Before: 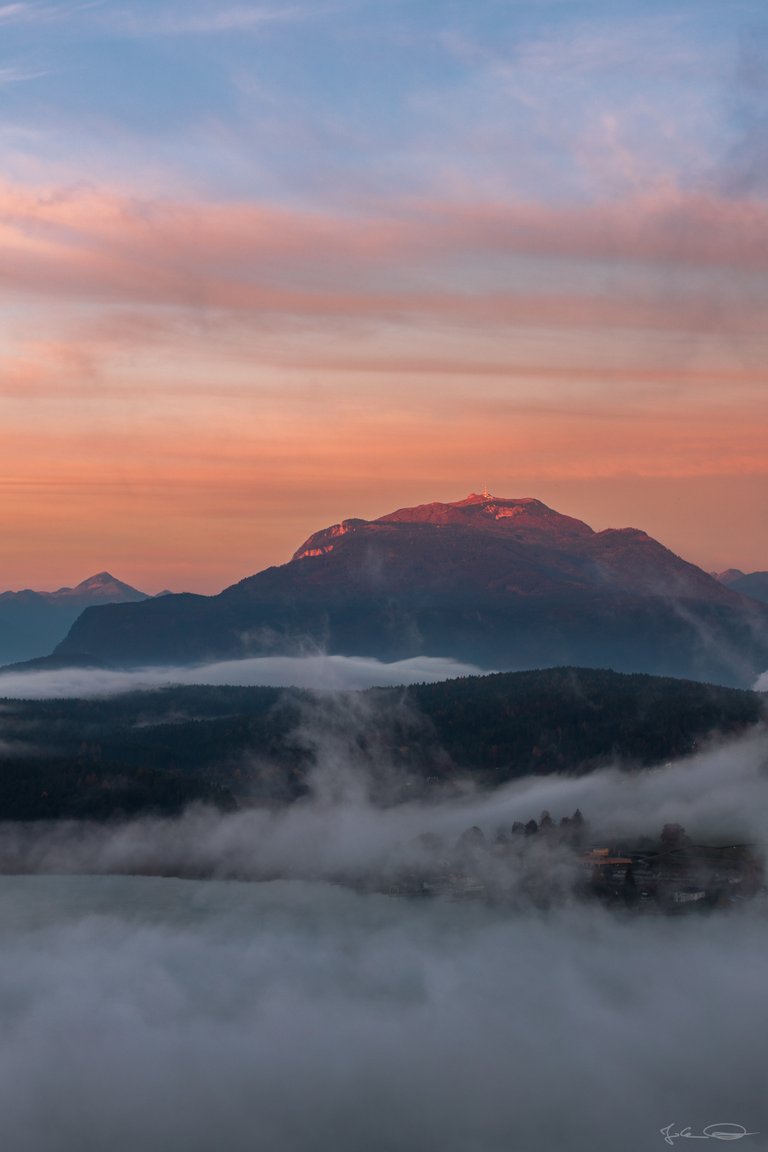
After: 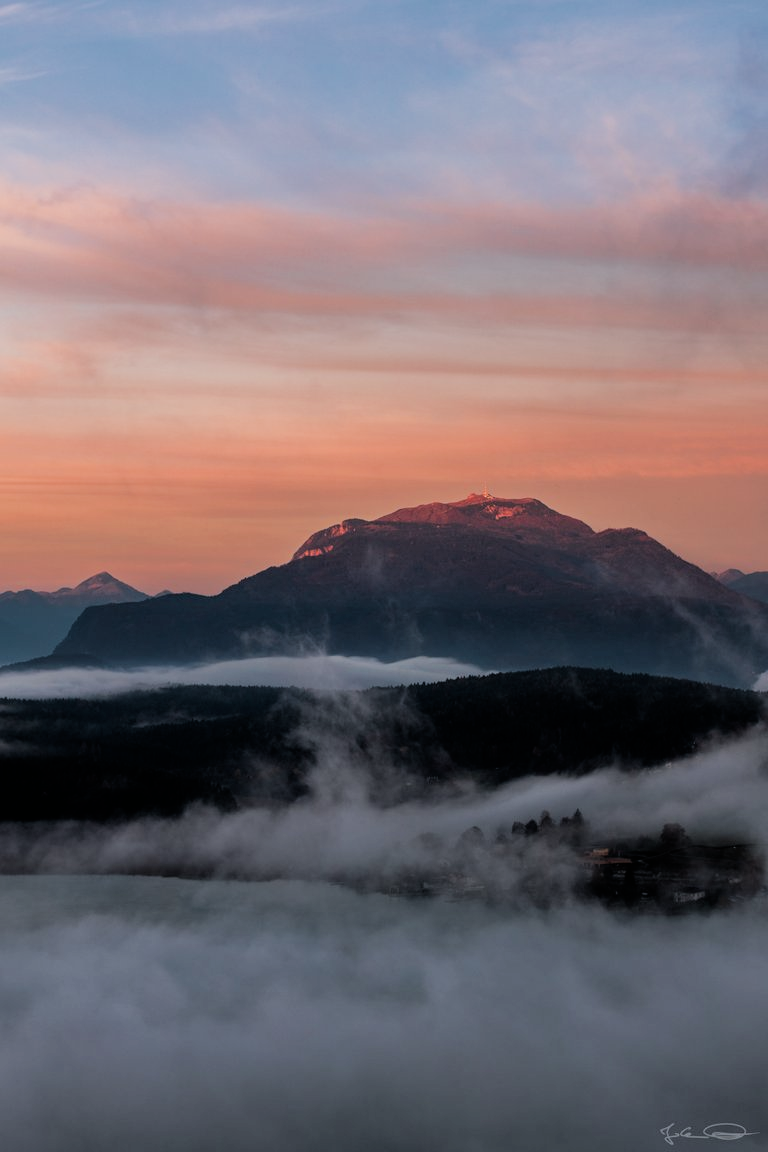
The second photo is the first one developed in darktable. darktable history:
filmic rgb: black relative exposure -5.13 EV, white relative exposure 3.53 EV, hardness 3.19, contrast 1.195, highlights saturation mix -49.31%
